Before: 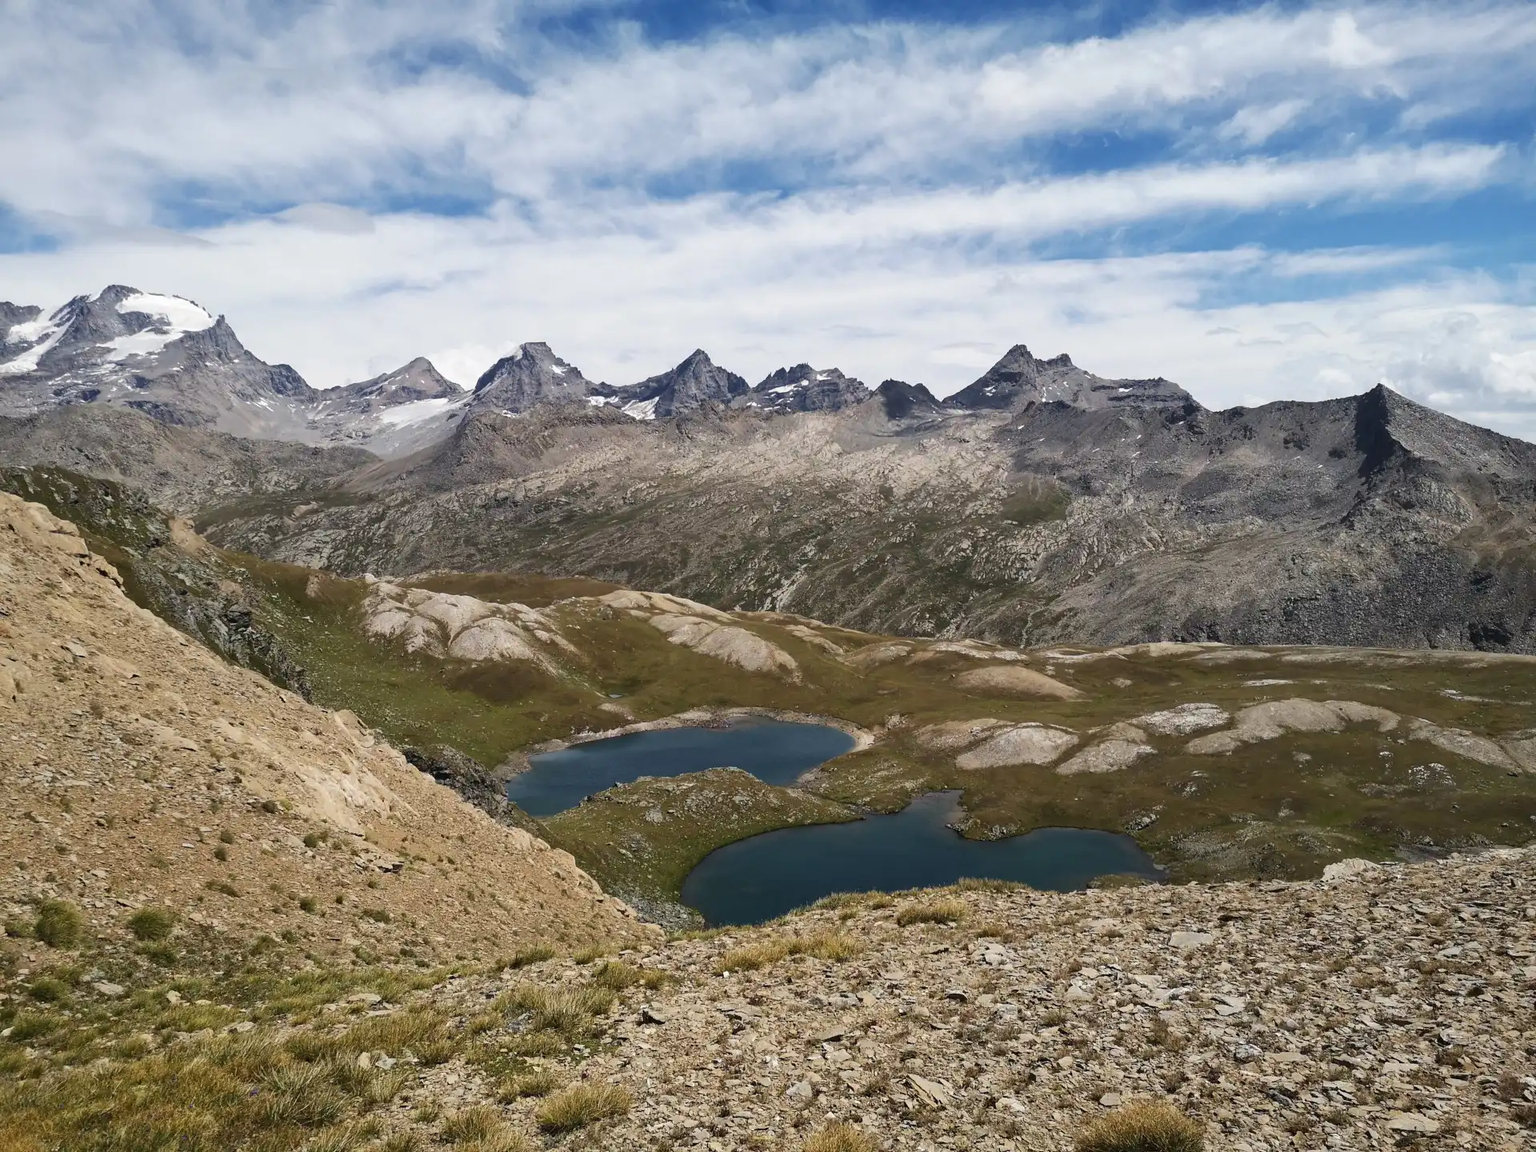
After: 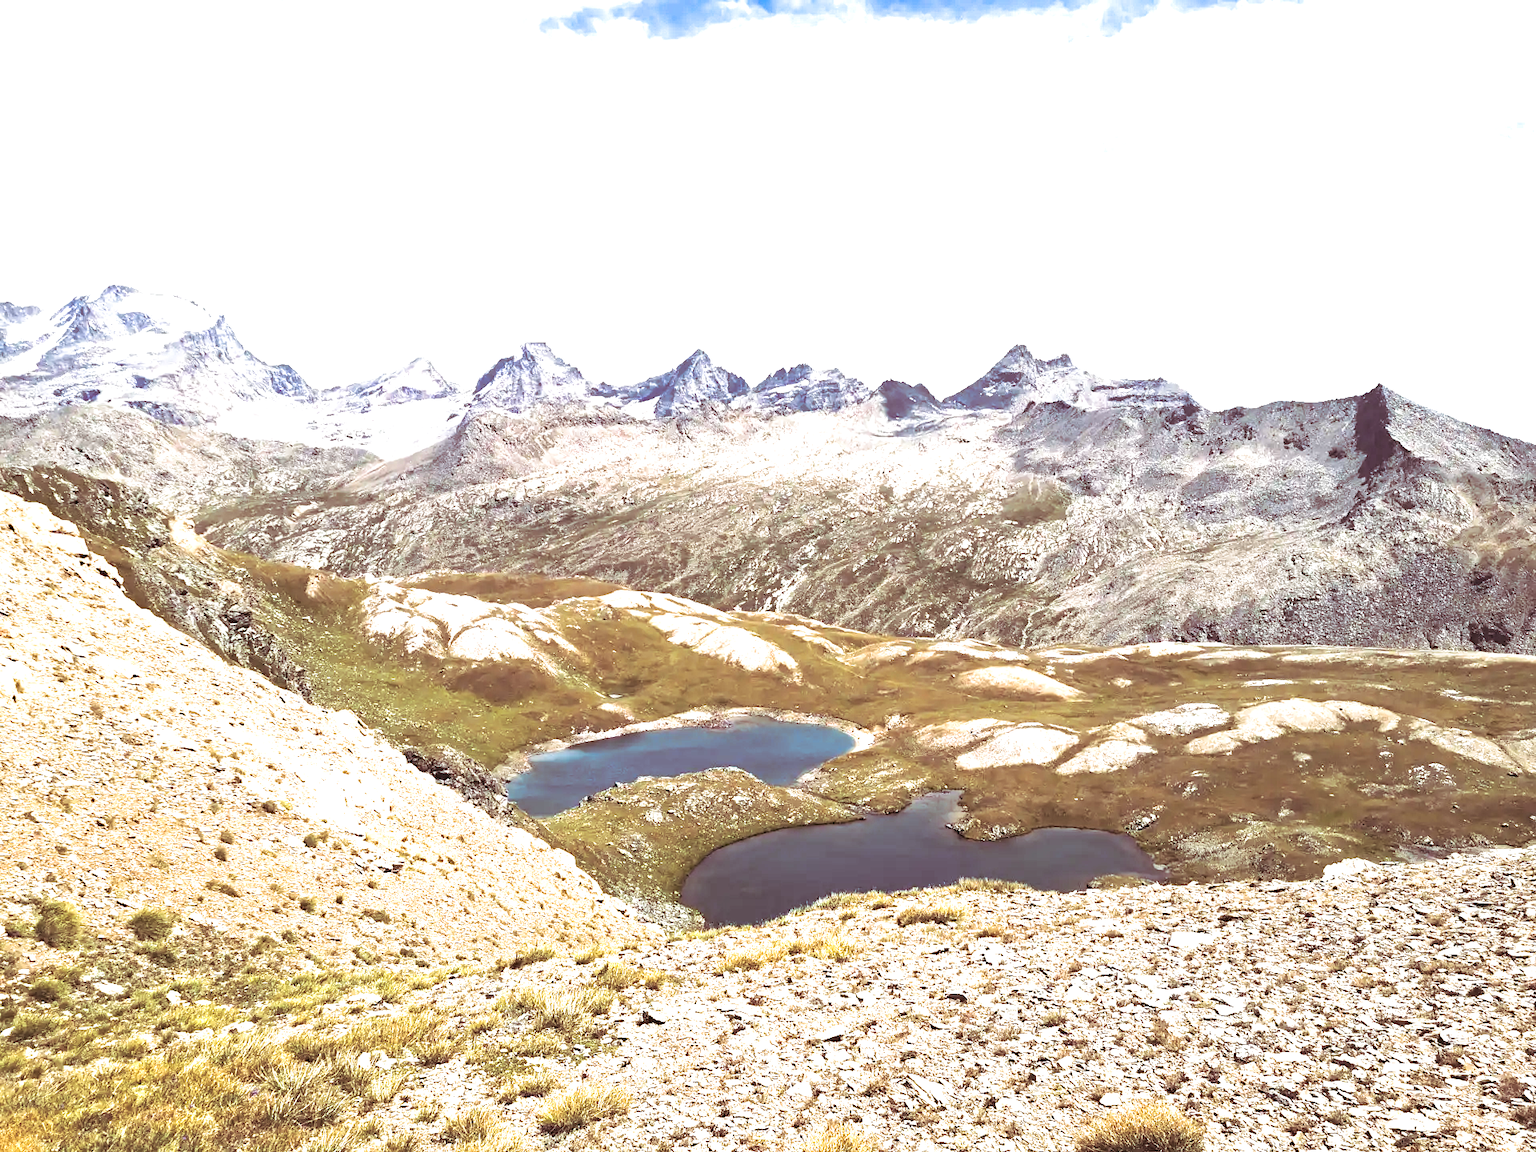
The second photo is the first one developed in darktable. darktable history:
exposure: black level correction 0, exposure 2.088 EV, compensate exposure bias true, compensate highlight preservation false
split-toning: shadows › saturation 0.41, highlights › saturation 0, compress 33.55%
haze removal: compatibility mode true, adaptive false
